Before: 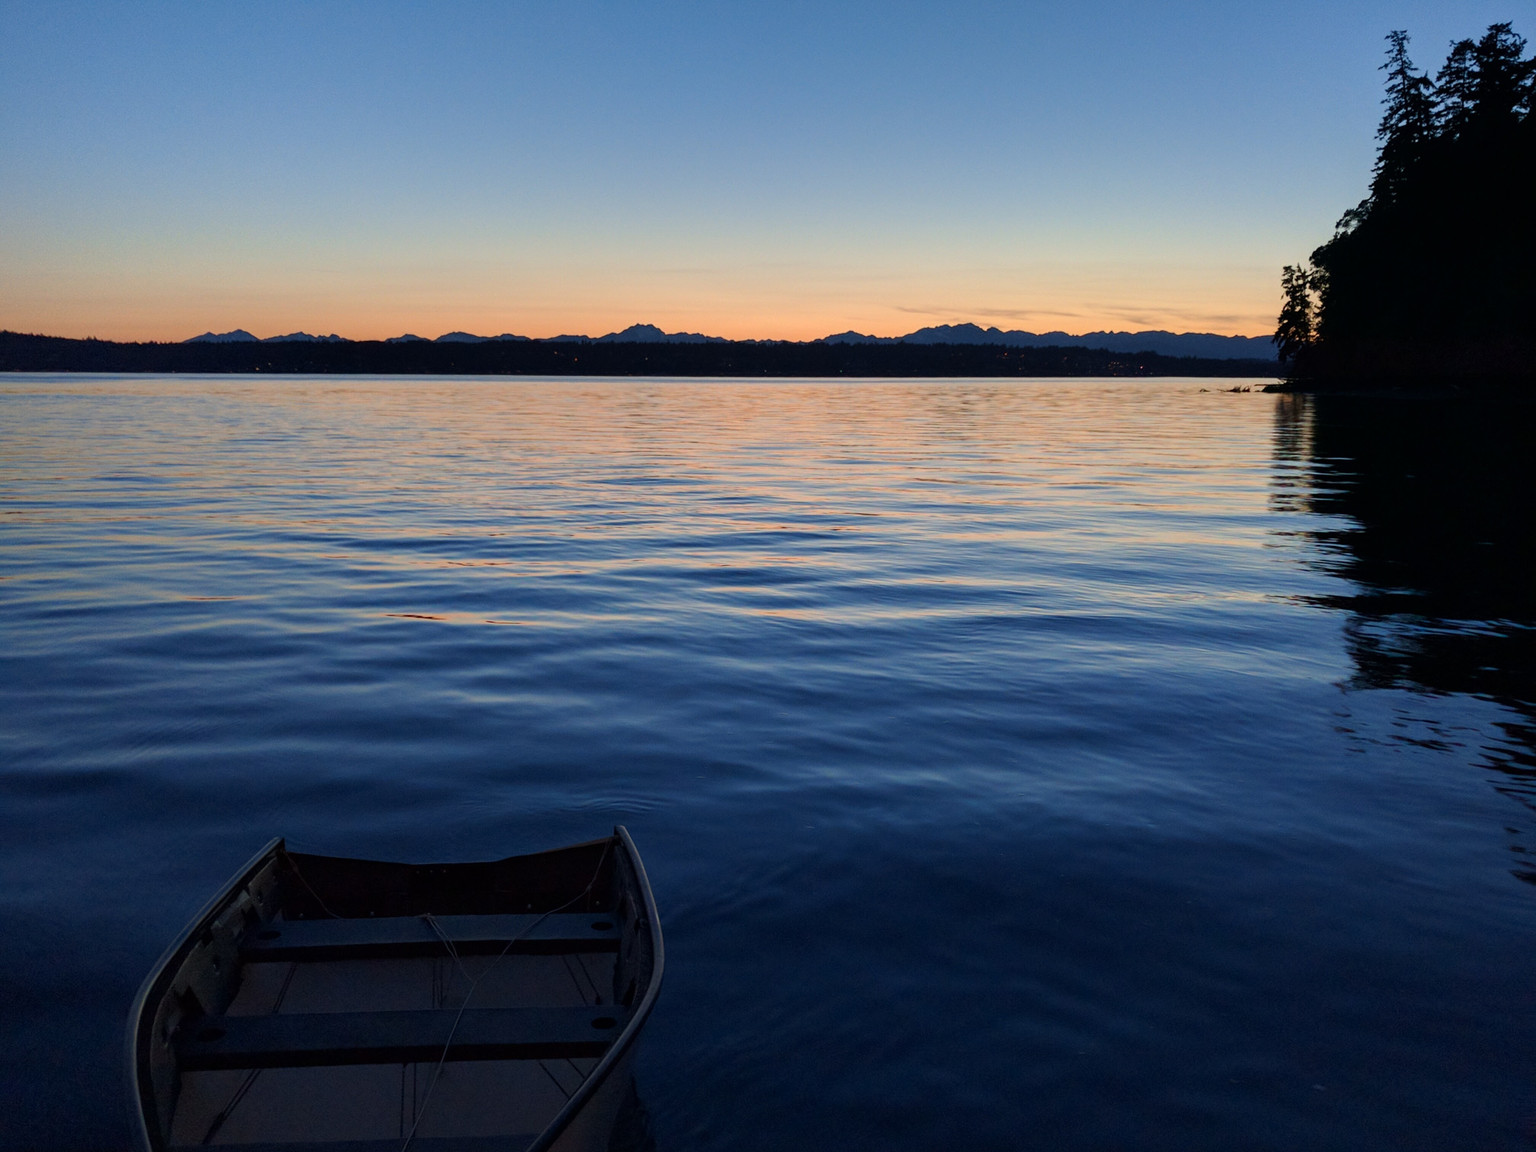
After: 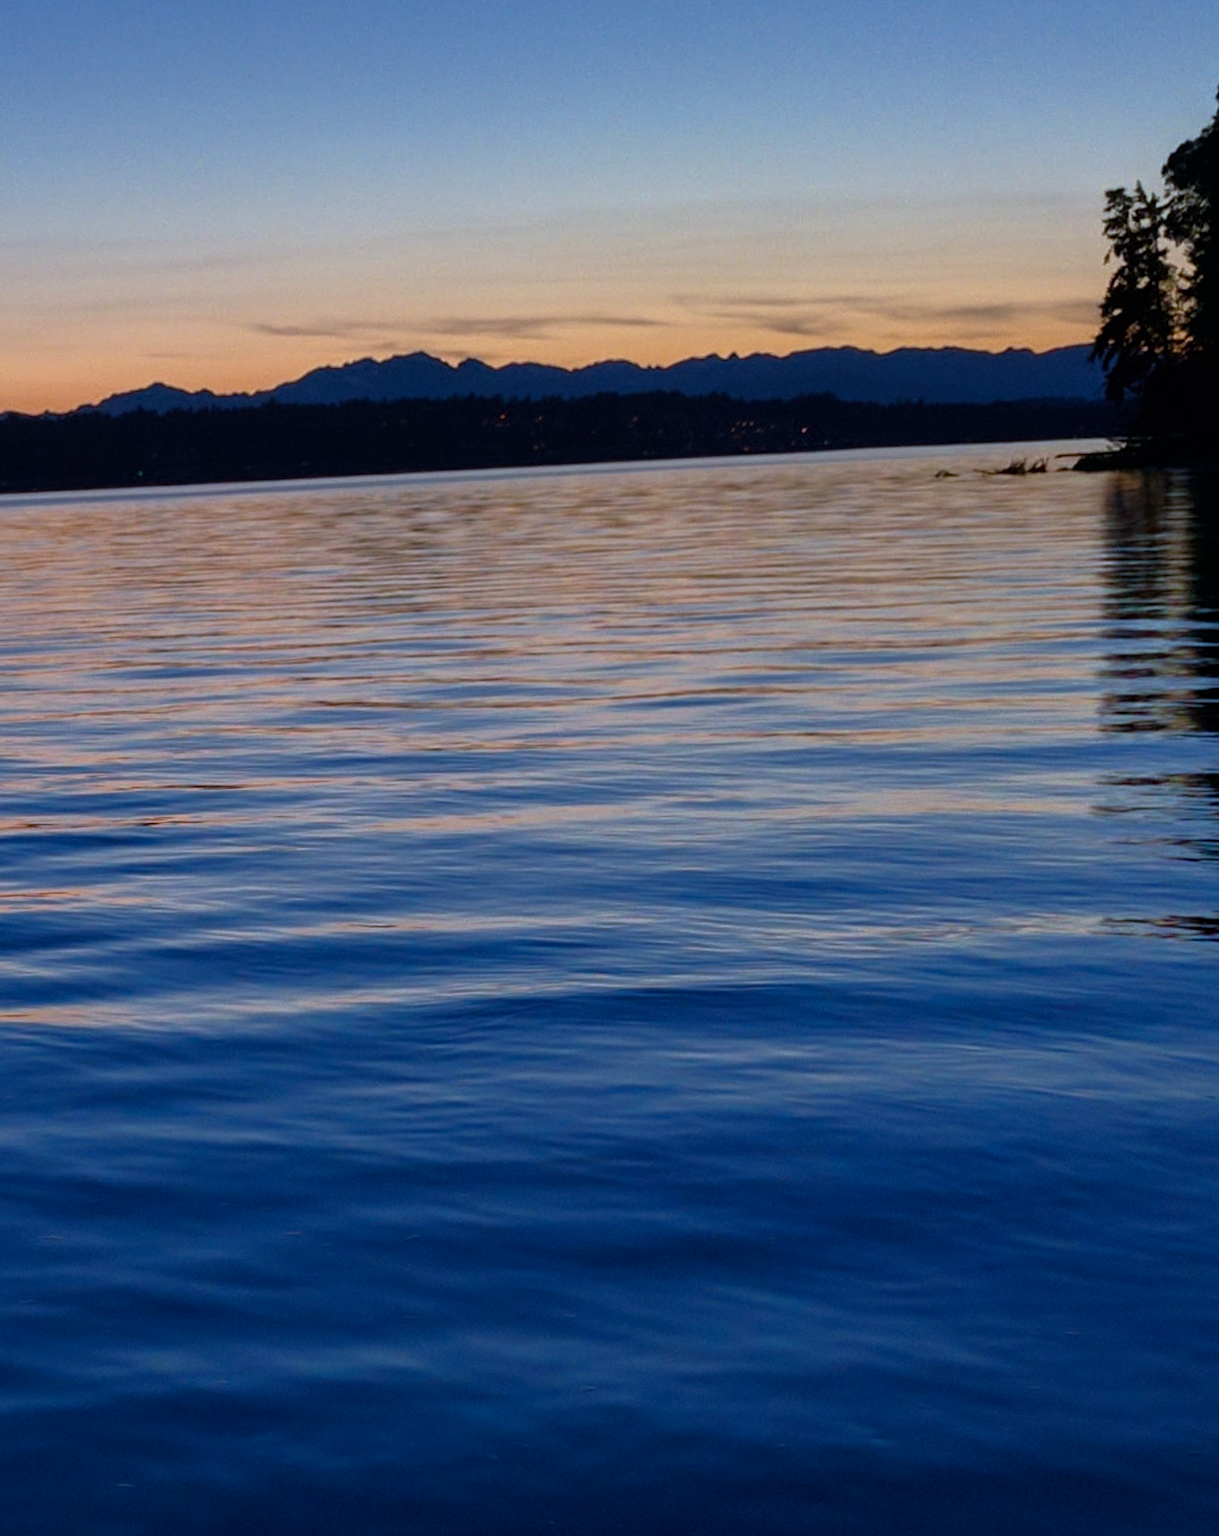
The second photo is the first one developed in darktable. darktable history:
rgb curve: curves: ch0 [(0, 0) (0.415, 0.237) (1, 1)]
white balance: red 0.948, green 1.02, blue 1.176
rotate and perspective: rotation -3°, crop left 0.031, crop right 0.968, crop top 0.07, crop bottom 0.93
crop and rotate: left 49.936%, top 10.094%, right 13.136%, bottom 24.256%
color balance rgb: perceptual saturation grading › global saturation 20%, global vibrance 20%
